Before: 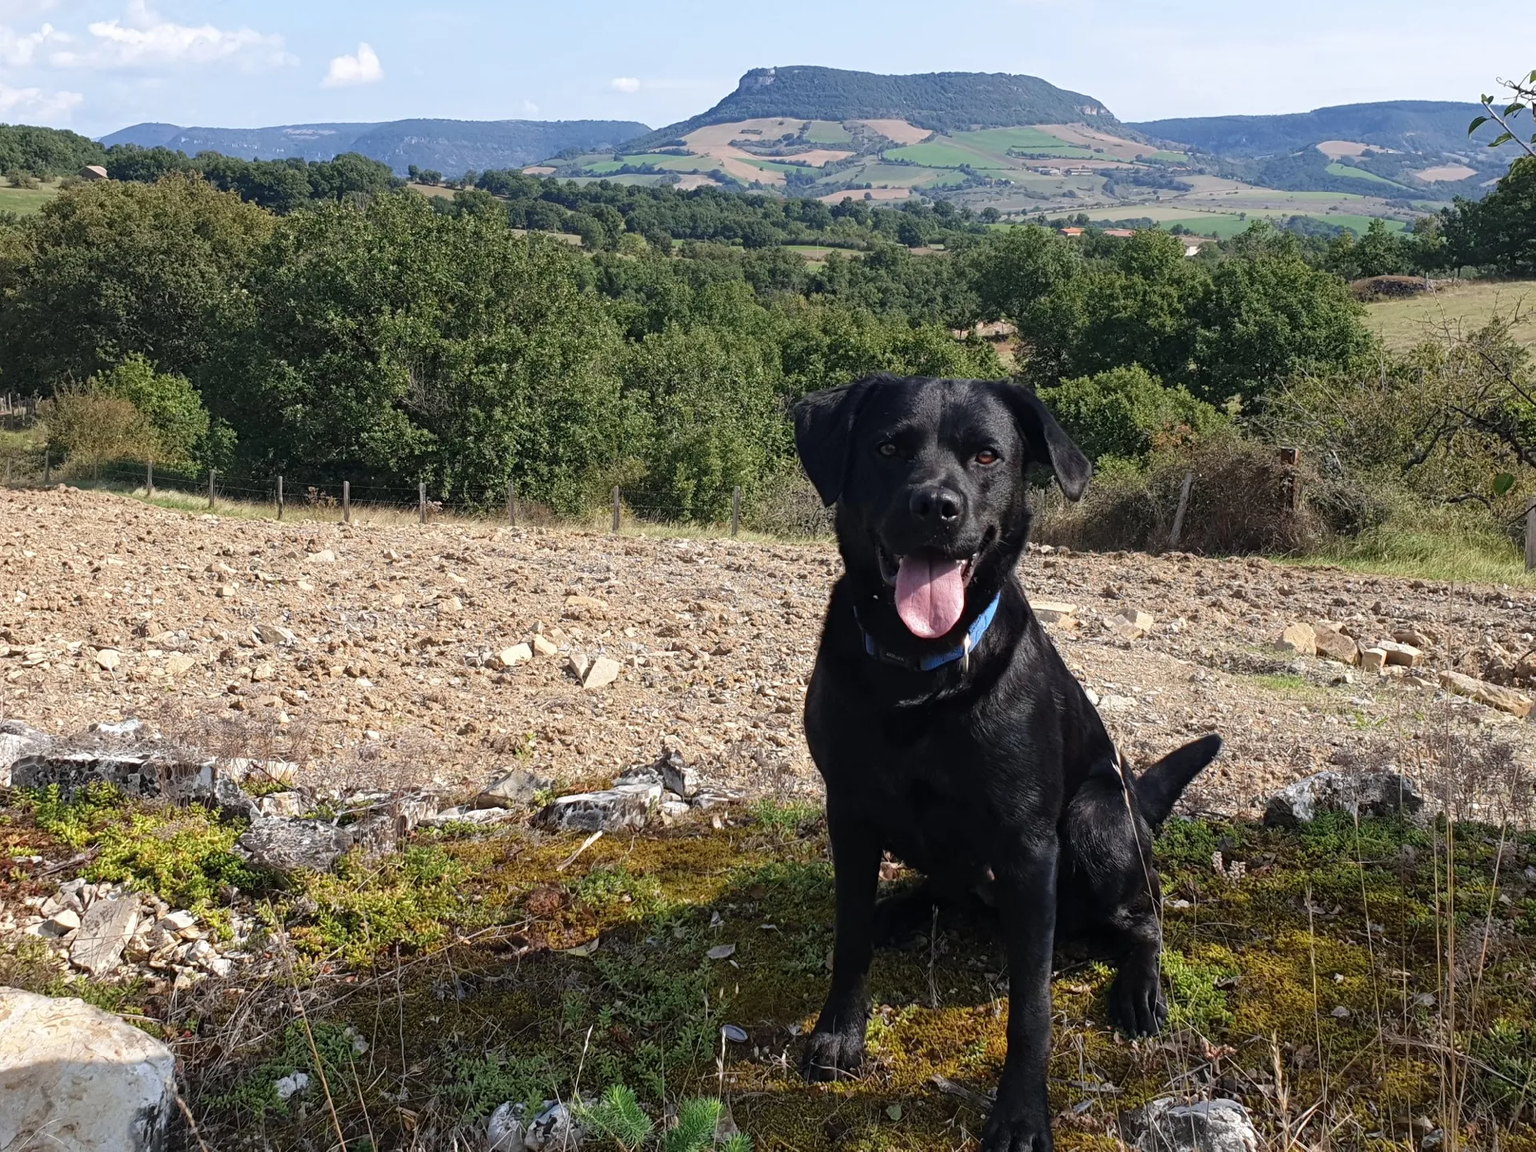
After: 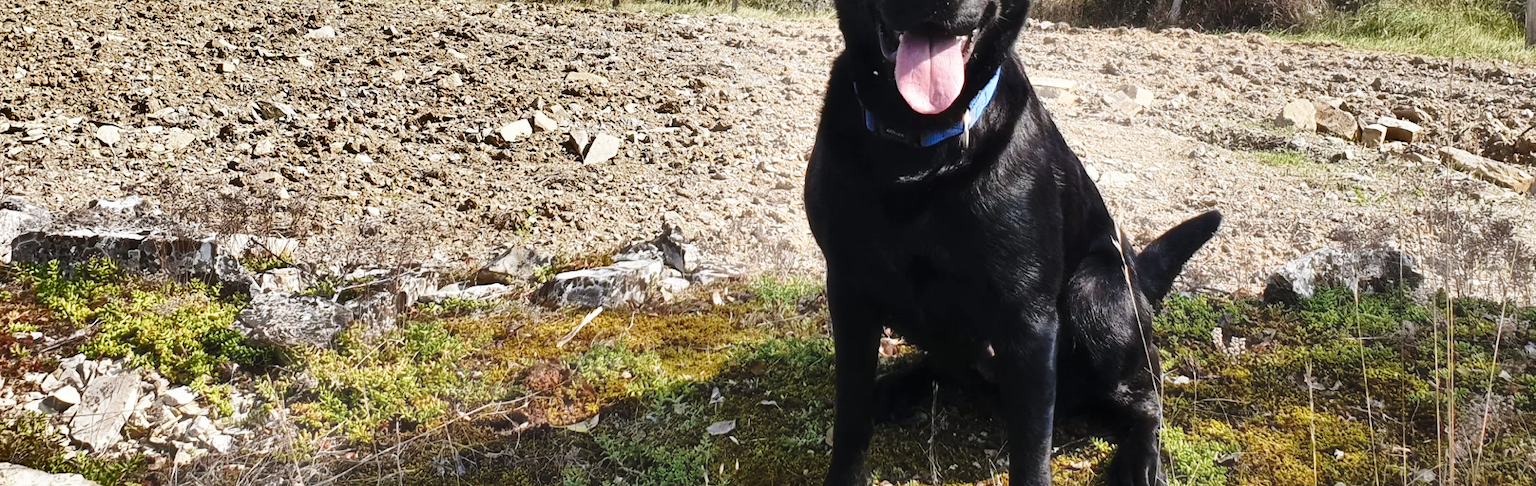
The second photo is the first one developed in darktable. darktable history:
shadows and highlights: shadows 20.91, highlights -82.06, soften with gaussian
haze removal: strength -0.111, compatibility mode true, adaptive false
crop: top 45.5%, bottom 12.266%
base curve: curves: ch0 [(0, 0) (0.028, 0.03) (0.121, 0.232) (0.46, 0.748) (0.859, 0.968) (1, 1)], preserve colors none
